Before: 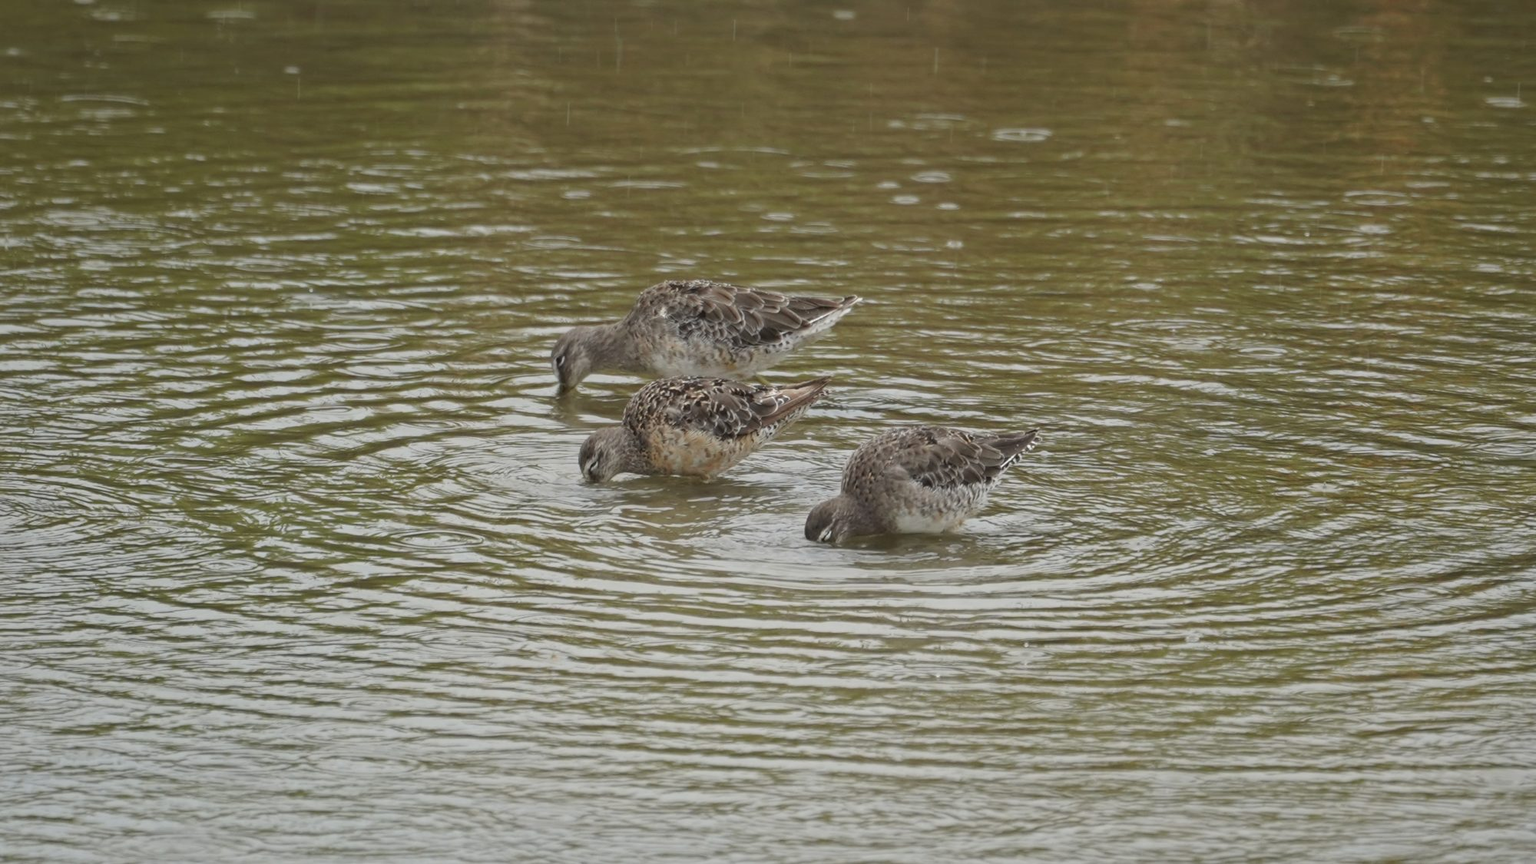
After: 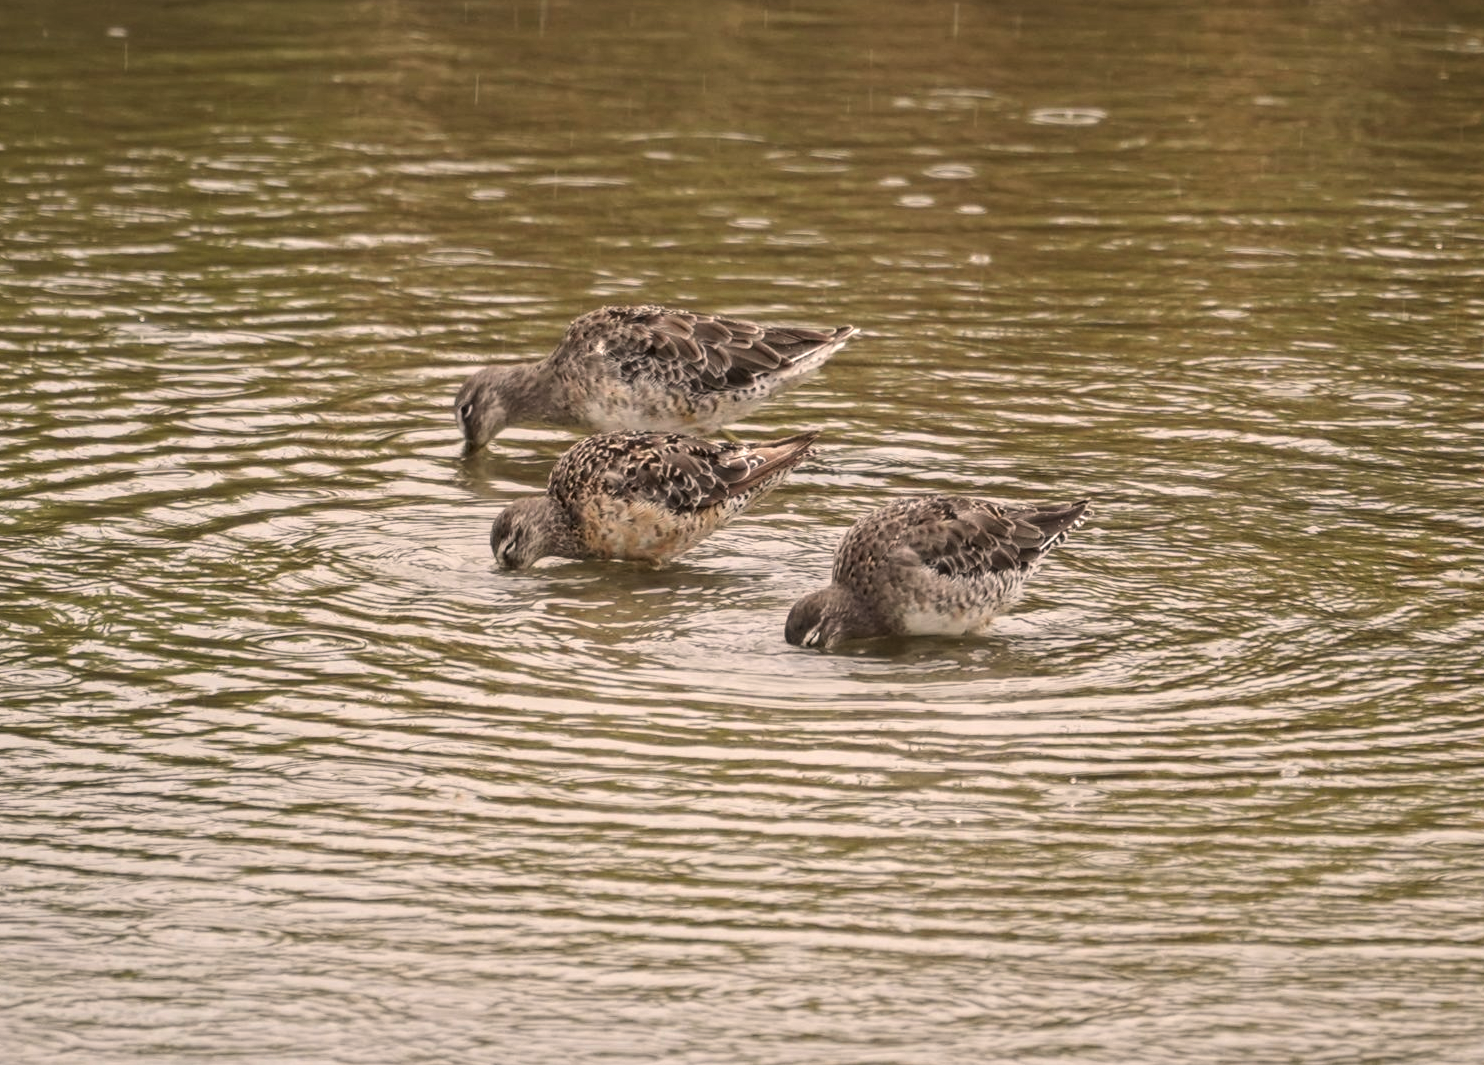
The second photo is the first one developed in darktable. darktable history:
crop and rotate: left 13.15%, top 5.251%, right 12.609%
local contrast: on, module defaults
tone equalizer: -8 EV -0.417 EV, -7 EV -0.389 EV, -6 EV -0.333 EV, -5 EV -0.222 EV, -3 EV 0.222 EV, -2 EV 0.333 EV, -1 EV 0.389 EV, +0 EV 0.417 EV, edges refinement/feathering 500, mask exposure compensation -1.57 EV, preserve details no
white balance: red 1.127, blue 0.943
